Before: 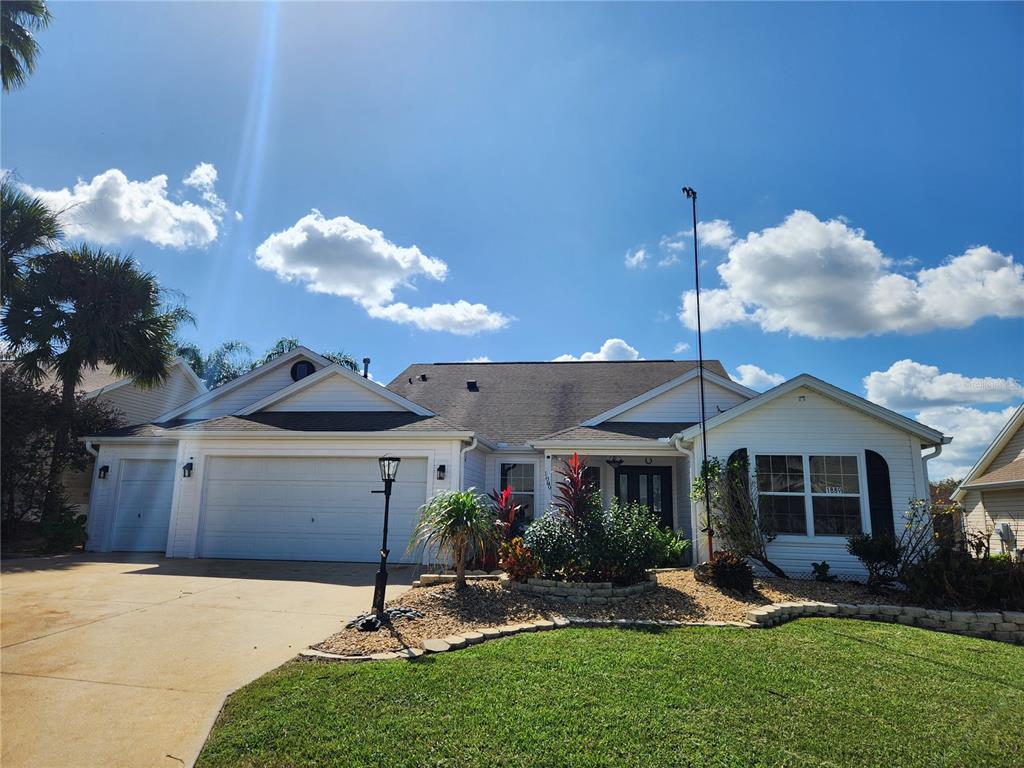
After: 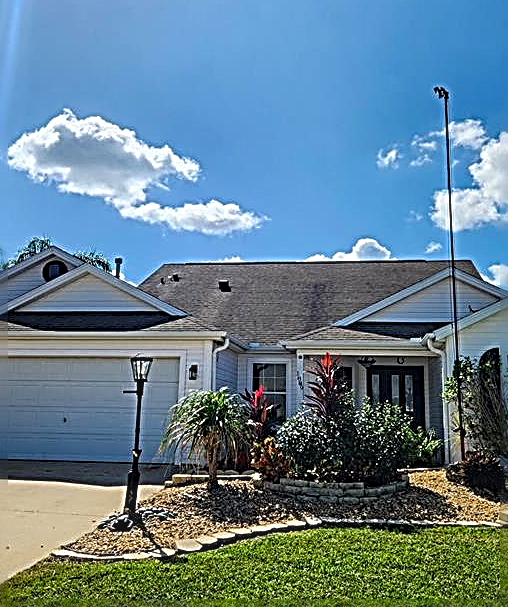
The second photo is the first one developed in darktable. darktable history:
crop and rotate: angle 0.021°, left 24.232%, top 13.12%, right 26.148%, bottom 7.808%
exposure: exposure -0.156 EV, compensate highlight preservation false
color balance rgb: perceptual saturation grading › global saturation 19.61%, global vibrance 20%
sharpen: radius 3.162, amount 1.724
local contrast: on, module defaults
contrast brightness saturation: saturation -0.051
